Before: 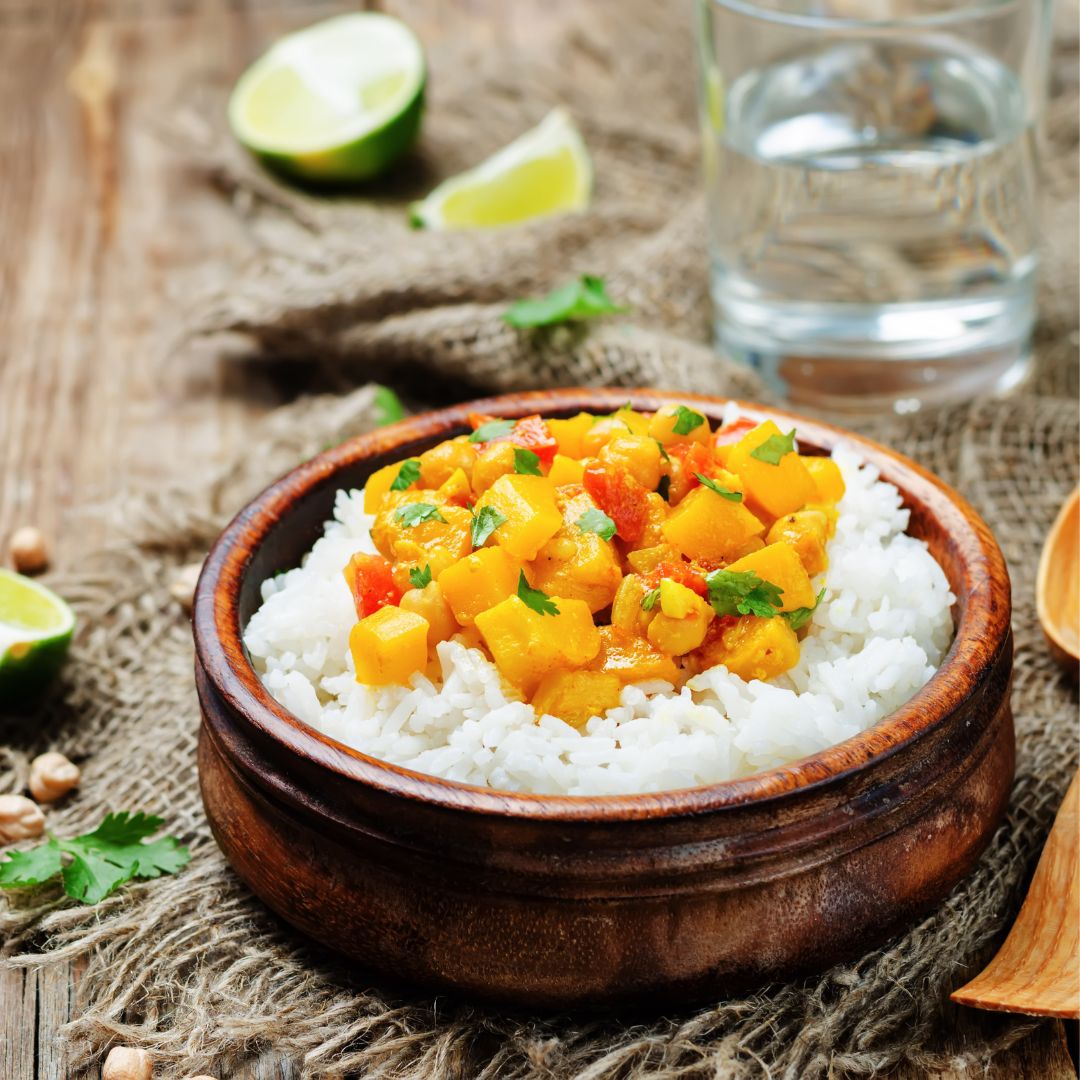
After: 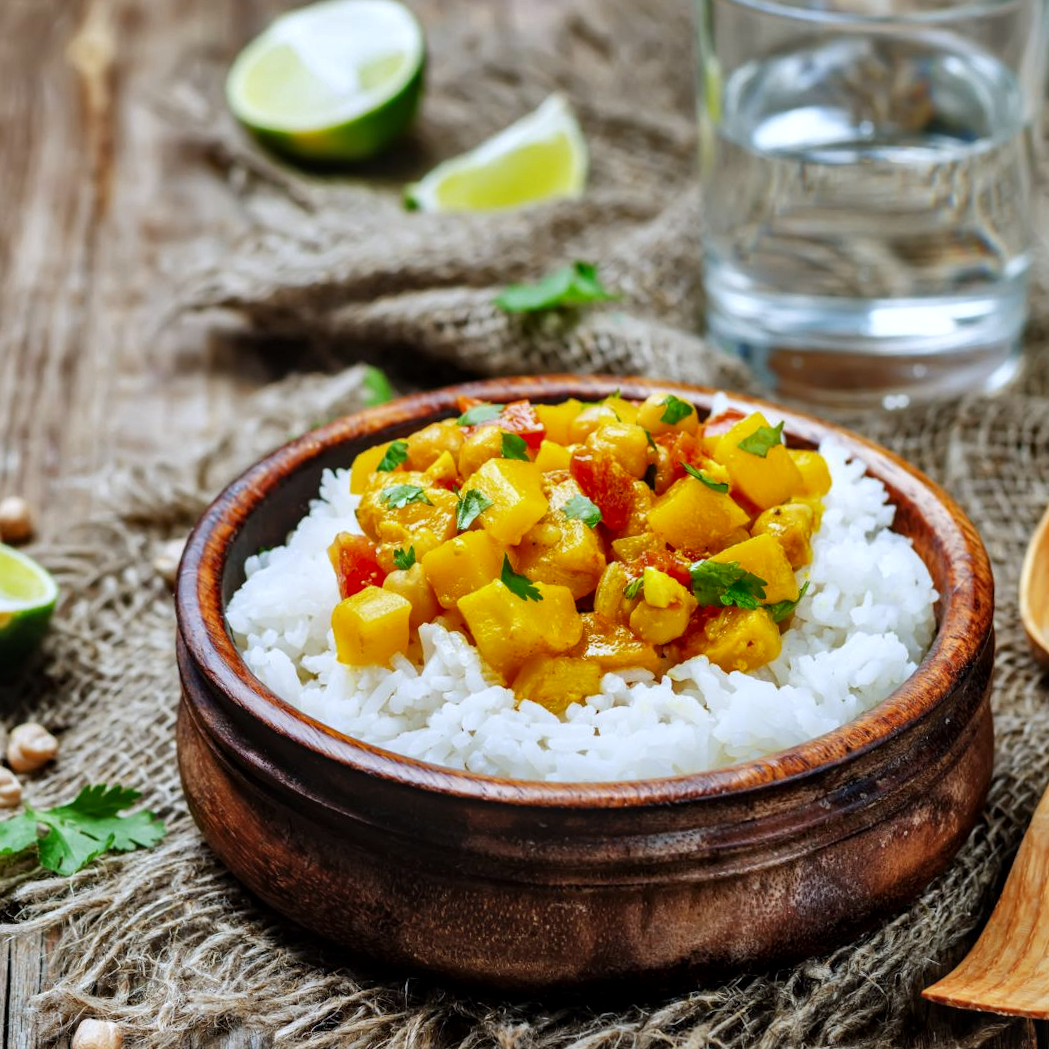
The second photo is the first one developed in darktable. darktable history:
white balance: red 0.954, blue 1.079
local contrast: on, module defaults
shadows and highlights: radius 108.52, shadows 40.68, highlights -72.88, low approximation 0.01, soften with gaussian
crop and rotate: angle -1.69°
